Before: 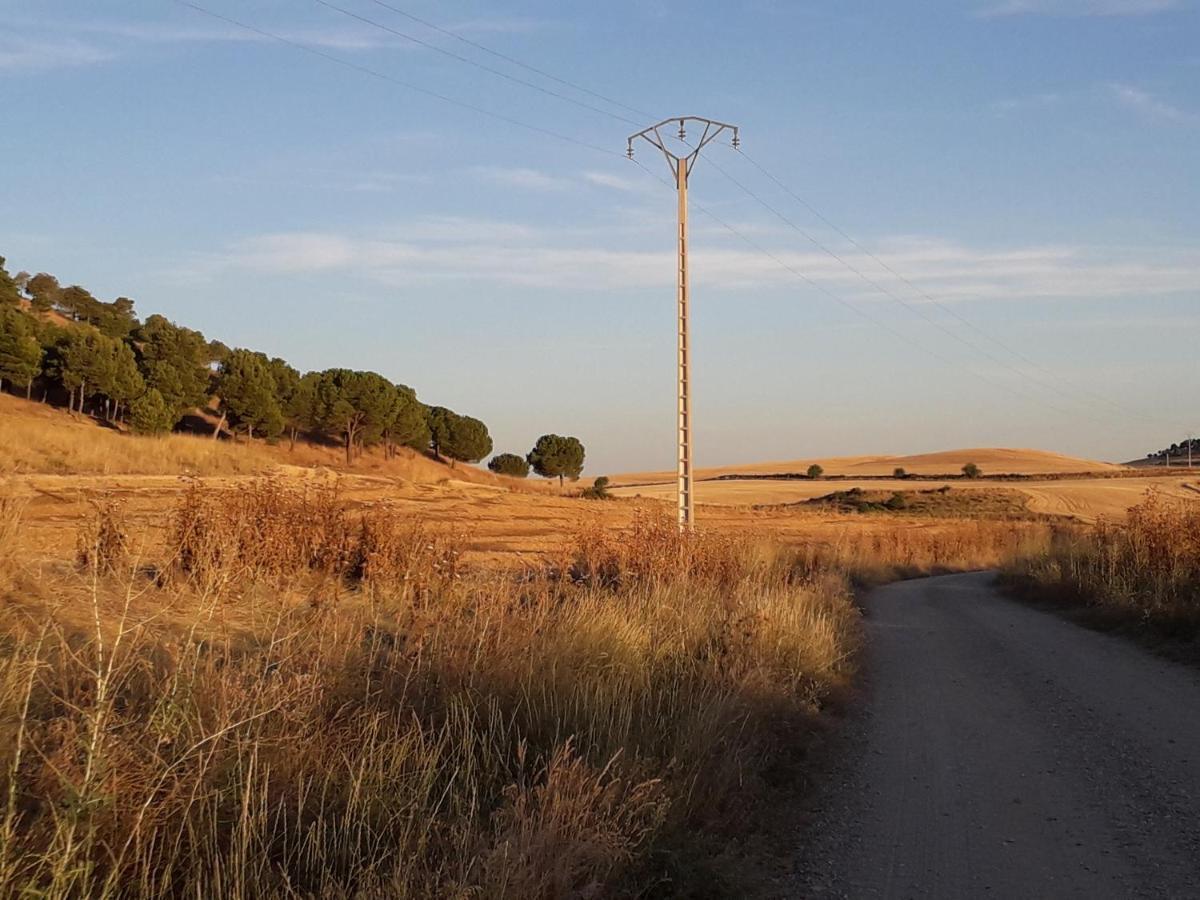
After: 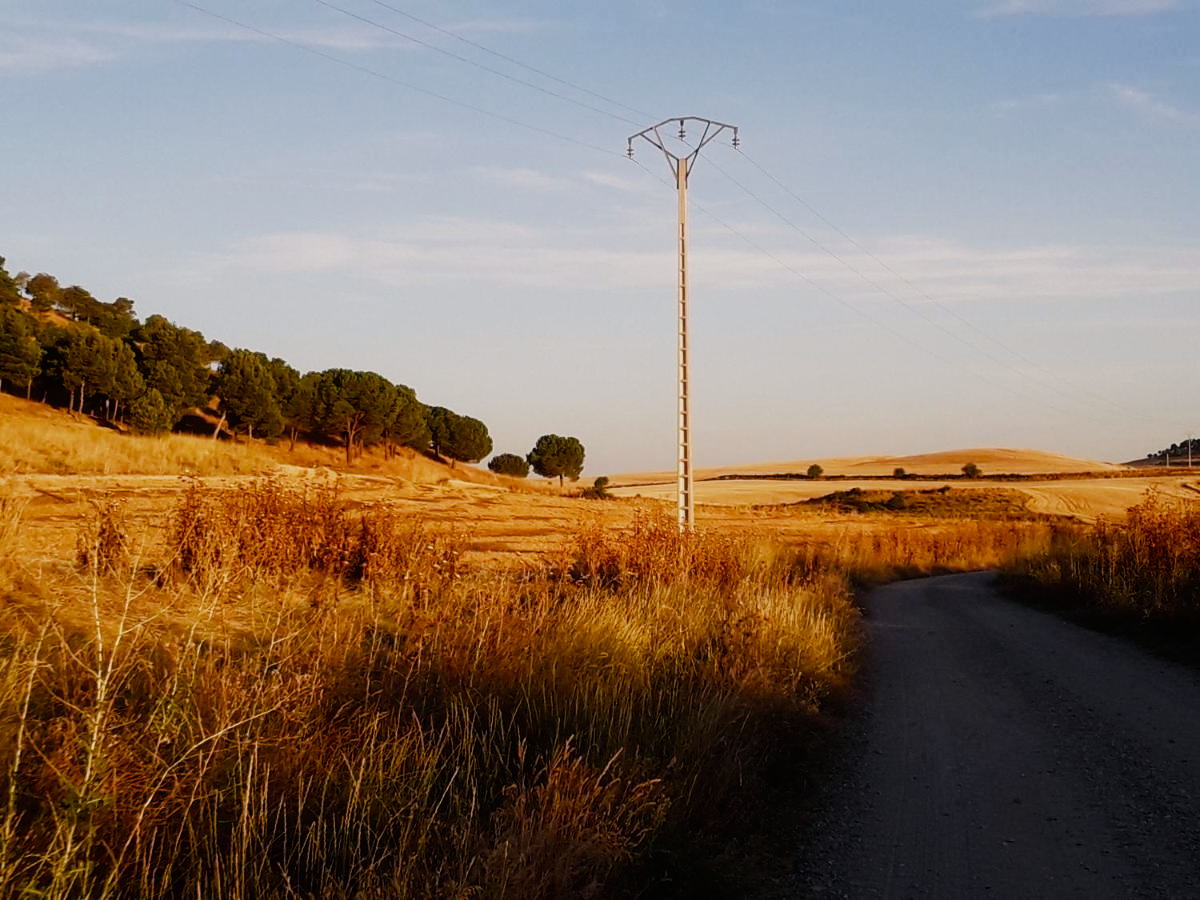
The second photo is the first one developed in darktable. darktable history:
sigmoid "_builtin_smooth": skew -0.2, preserve hue 0%, red attenuation 0.1, red rotation 0.035, green attenuation 0.1, green rotation -0.017, blue attenuation 0.15, blue rotation -0.052, base primaries Rec2020
contrast equalizer: y [[0.5, 0.5, 0.468, 0.5, 0.5, 0.5], [0.5 ×6], [0.5 ×6], [0 ×6], [0 ×6]]
color balance rgb: shadows lift › chroma 1%, shadows lift › hue 217.2°, power › hue 310.8°, highlights gain › chroma 2%, highlights gain › hue 44.4°, global offset › luminance 0.25%, global offset › hue 171.6°, perceptual saturation grading › global saturation 14.09%, perceptual saturation grading › highlights -30%, perceptual saturation grading › shadows 50.67%, global vibrance 25%, contrast 20%
color equalizer: brightness › orange 1.03, brightness › green 0.972, brightness › cyan 0.961, brightness › blue 0.972
diffuse or sharpen "bloom 10%": radius span 32, 1st order speed 50%, 2nd order speed 50%, 3rd order speed 50%, 4th order speed 50% | blend: blend mode normal, opacity 10%; mask: uniform (no mask)
rgb primaries "creative|pastel": red hue -0.035, red purity 0.75, green hue 0.087, green purity 0.7, blue hue -0.122, blue purity 1.2
